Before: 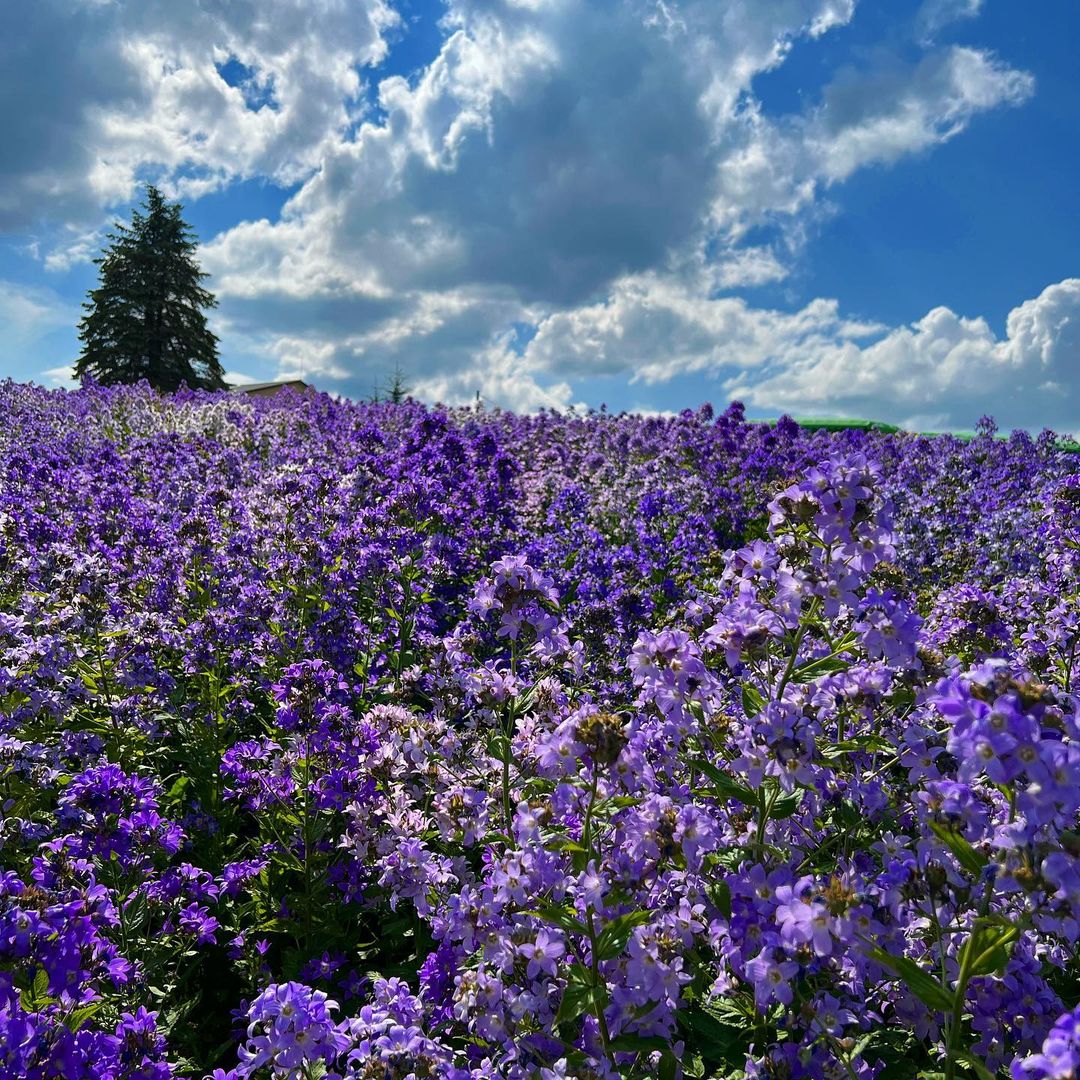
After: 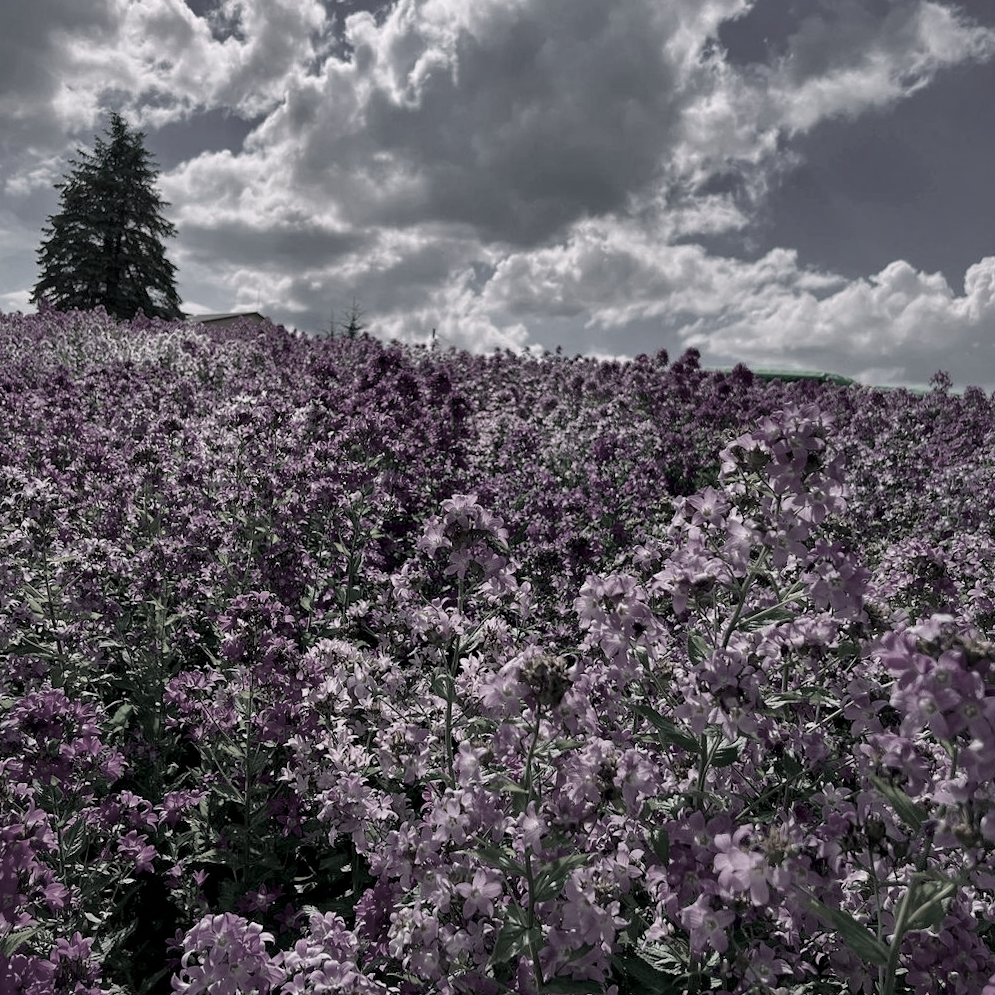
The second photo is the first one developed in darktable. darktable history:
crop and rotate: angle -1.96°, left 3.097%, top 4.154%, right 1.586%, bottom 0.529%
local contrast: mode bilateral grid, contrast 20, coarseness 100, detail 150%, midtone range 0.2
color contrast: green-magenta contrast 0.3, blue-yellow contrast 0.15
white balance: red 1.066, blue 1.119
tone equalizer: -8 EV 0.25 EV, -7 EV 0.417 EV, -6 EV 0.417 EV, -5 EV 0.25 EV, -3 EV -0.25 EV, -2 EV -0.417 EV, -1 EV -0.417 EV, +0 EV -0.25 EV, edges refinement/feathering 500, mask exposure compensation -1.57 EV, preserve details guided filter
